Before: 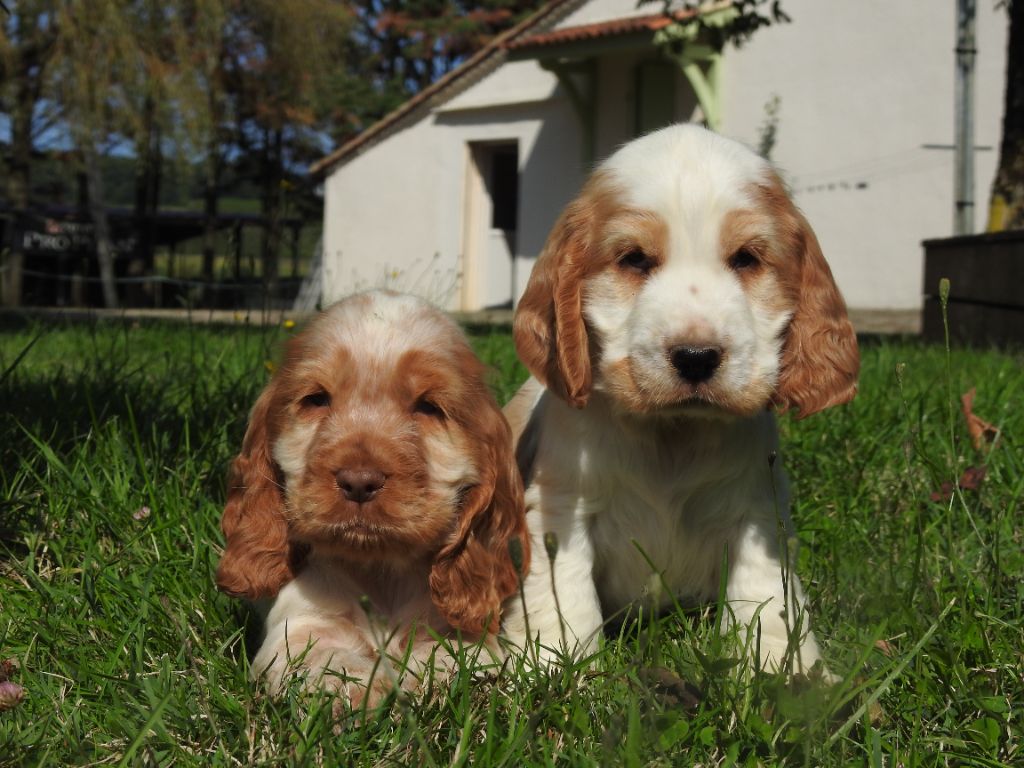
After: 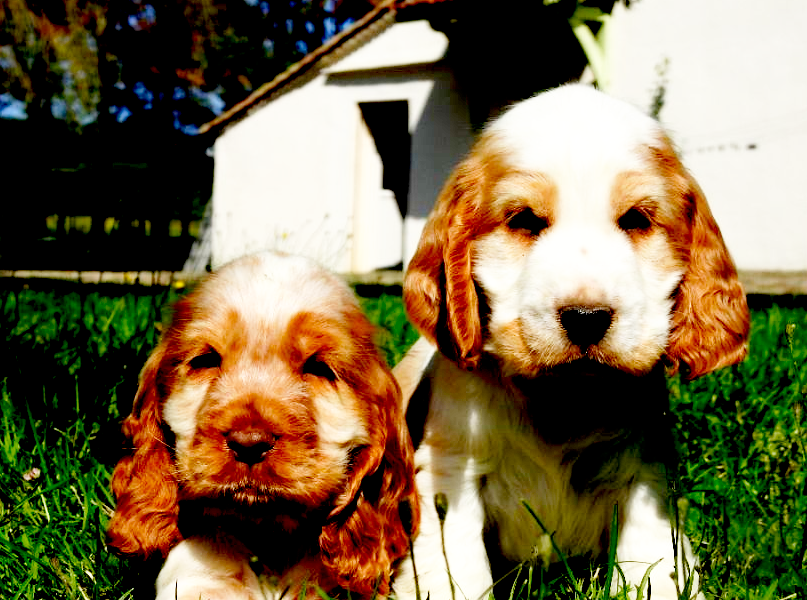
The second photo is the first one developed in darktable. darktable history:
crop and rotate: left 10.77%, top 5.1%, right 10.41%, bottom 16.76%
base curve: curves: ch0 [(0, 0) (0.005, 0.002) (0.15, 0.3) (0.4, 0.7) (0.75, 0.95) (1, 1)], preserve colors none
exposure: black level correction 0.04, exposure 0.5 EV, compensate highlight preservation false
